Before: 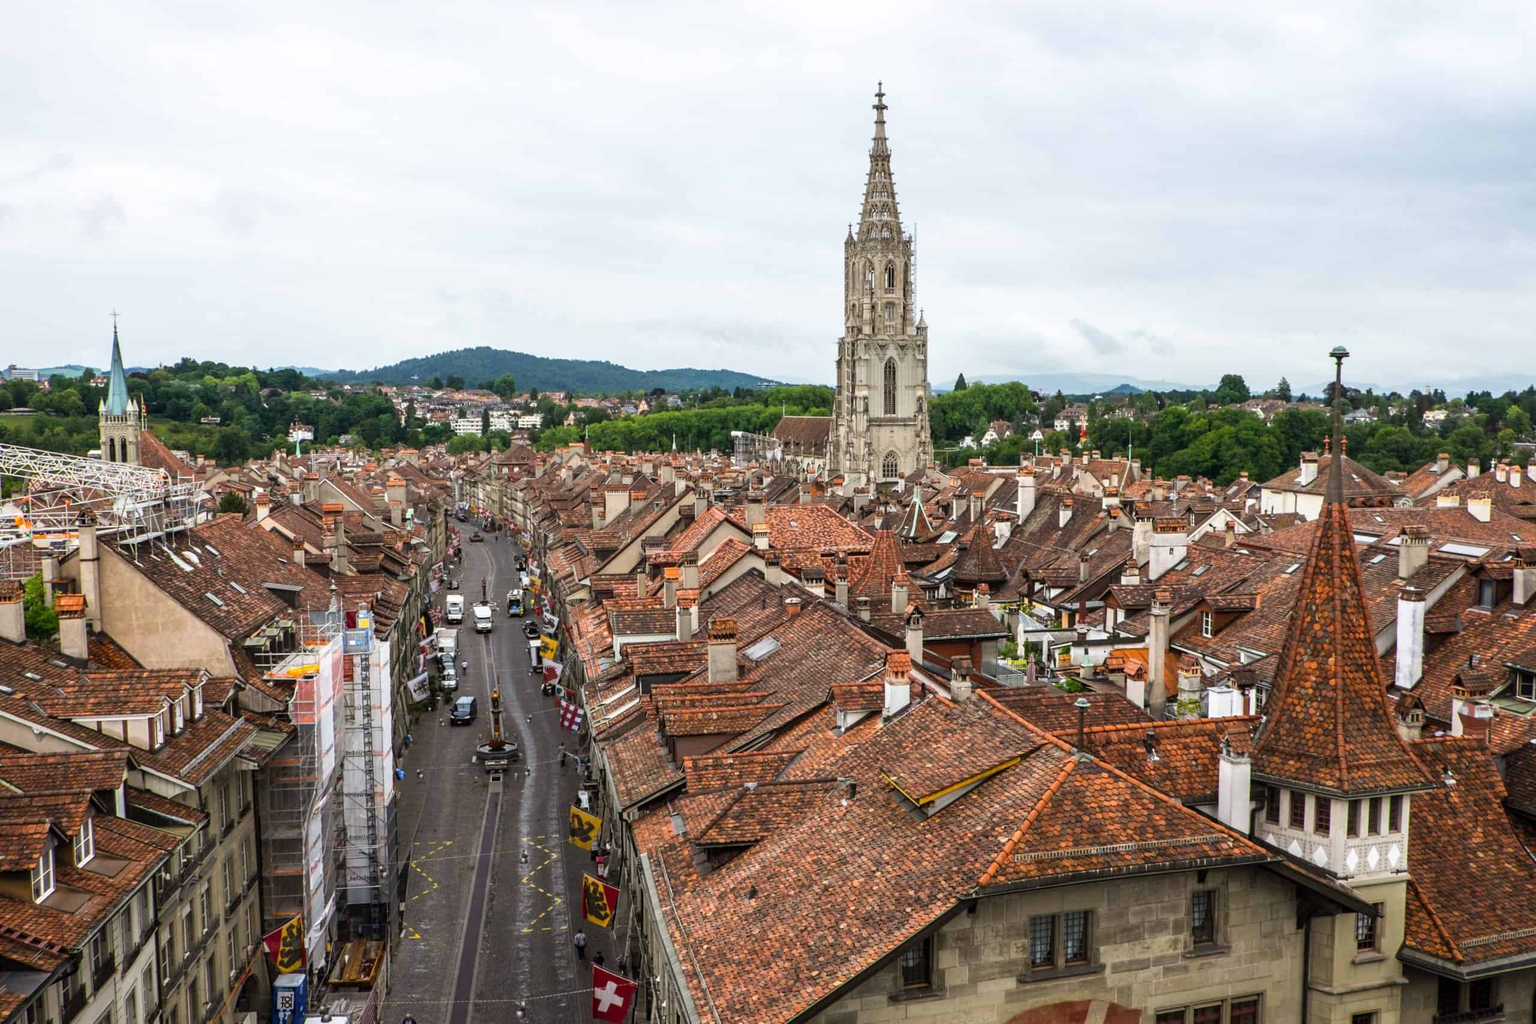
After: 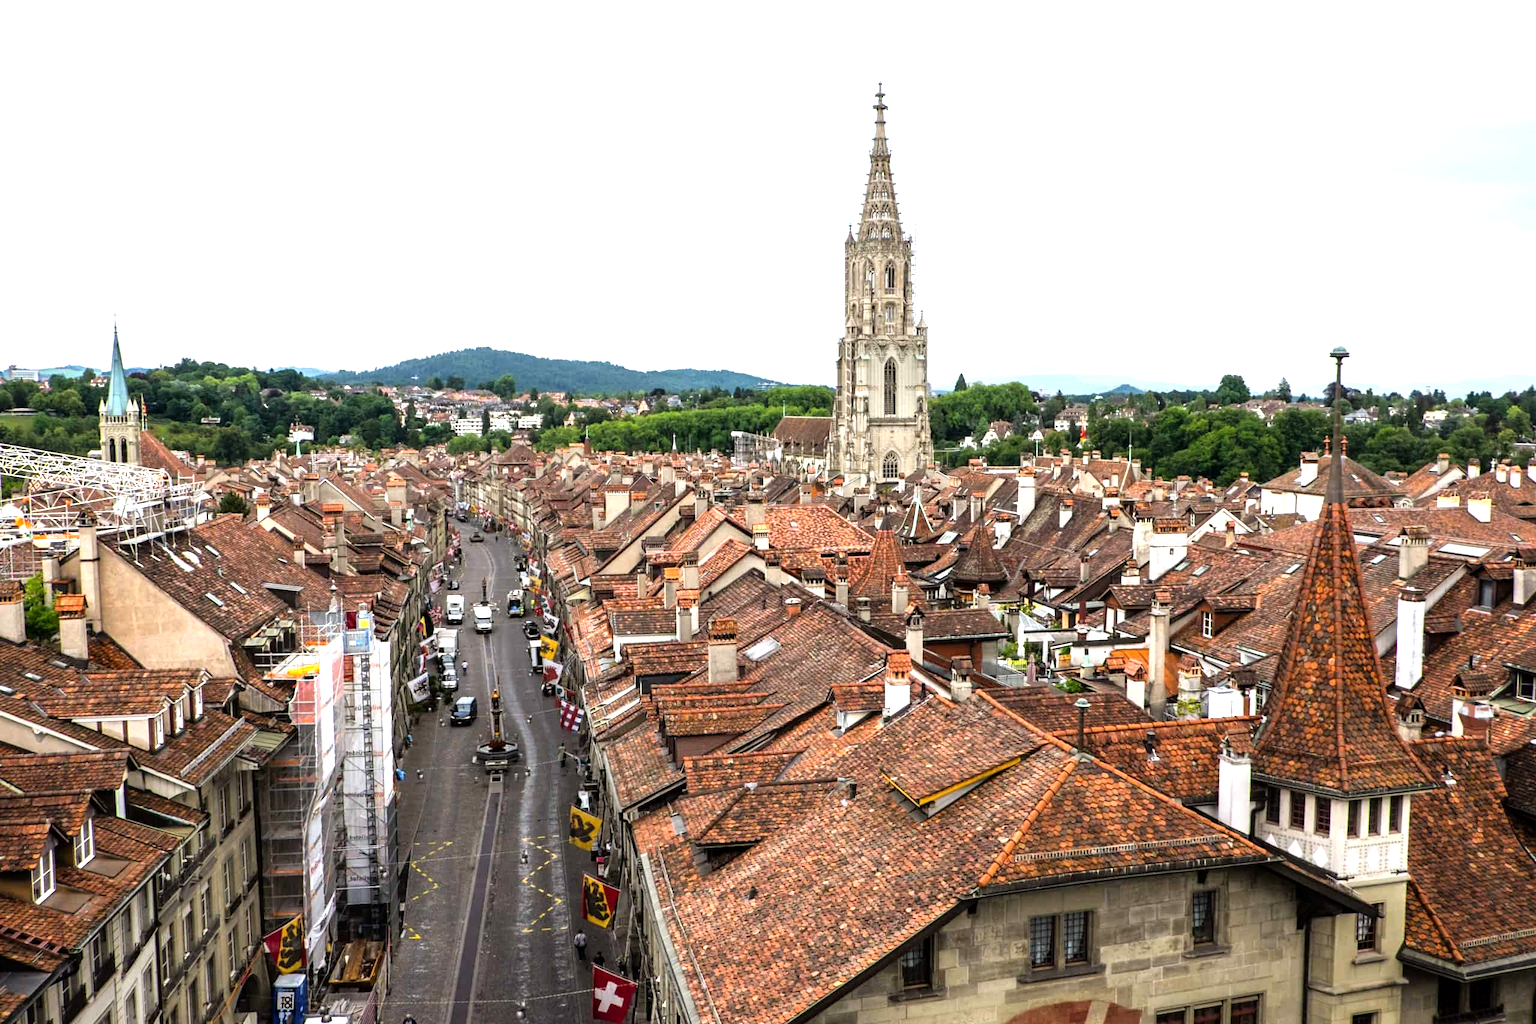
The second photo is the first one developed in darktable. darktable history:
tone equalizer: -8 EV -0.725 EV, -7 EV -0.688 EV, -6 EV -0.626 EV, -5 EV -0.425 EV, -3 EV 0.381 EV, -2 EV 0.6 EV, -1 EV 0.688 EV, +0 EV 0.739 EV
exposure: black level correction 0.001, exposure 0.015 EV, compensate highlight preservation false
